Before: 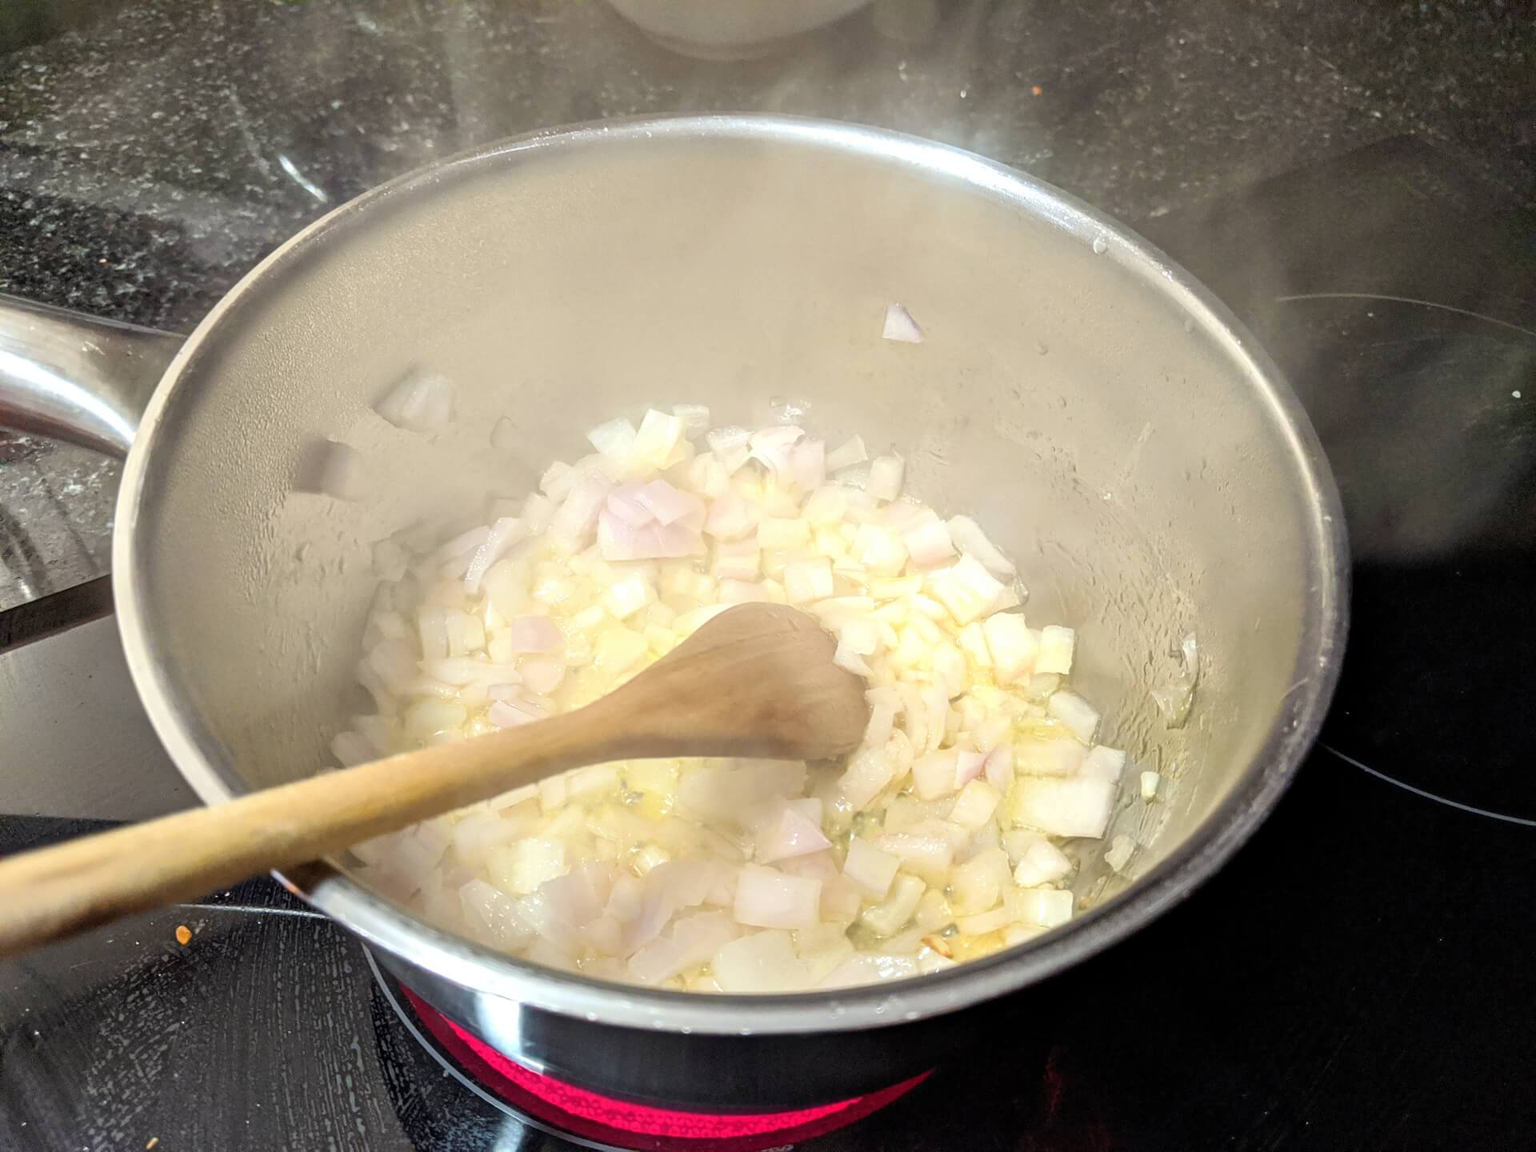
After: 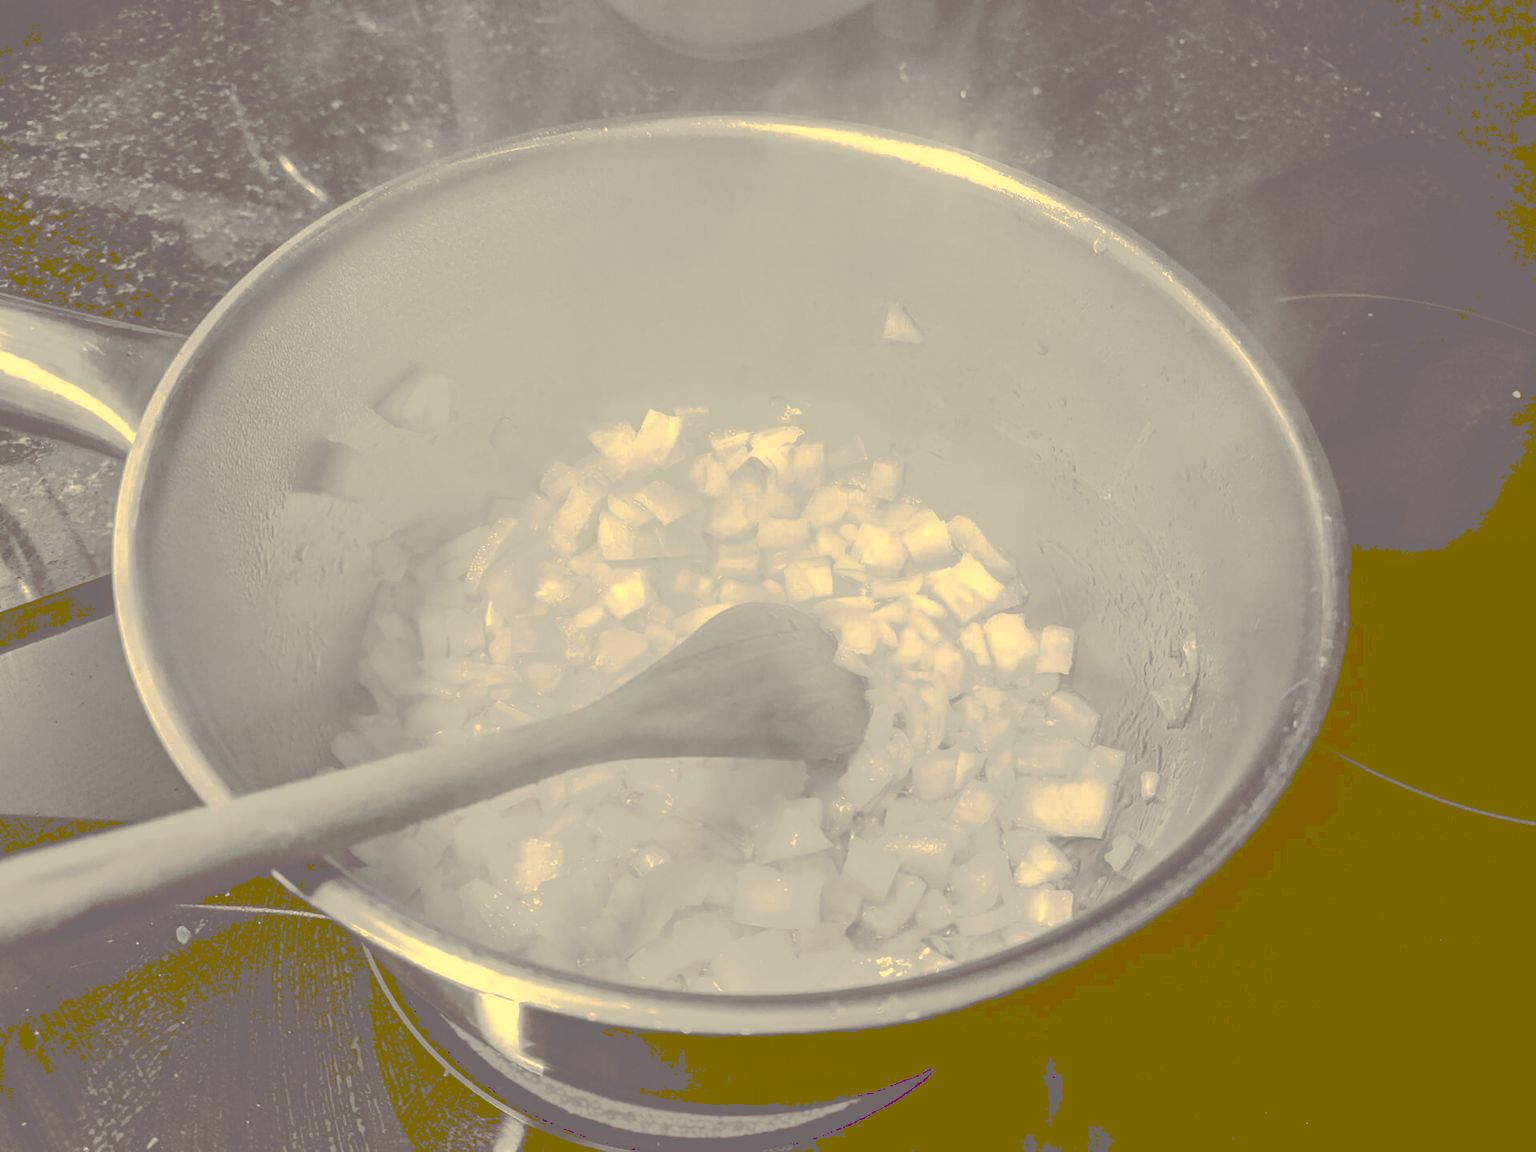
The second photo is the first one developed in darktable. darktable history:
tone curve: curves: ch0 [(0, 0) (0.003, 0.439) (0.011, 0.439) (0.025, 0.439) (0.044, 0.439) (0.069, 0.439) (0.1, 0.439) (0.136, 0.44) (0.177, 0.444) (0.224, 0.45) (0.277, 0.462) (0.335, 0.487) (0.399, 0.528) (0.468, 0.577) (0.543, 0.621) (0.623, 0.669) (0.709, 0.715) (0.801, 0.764) (0.898, 0.804) (1, 1)], preserve colors none
color look up table: target L [91, 82.28, 80.27, 82.5, 67.72, 47.35, 52.4, 38.05, 32.52, 38.05, 11.09, 18.39, 75.91, 74.64, 61.67, 67.76, 55.56, 38.89, 53.73, 40.45, 32.52, 37.54, 39.22, 9.992, 11.16, 10.32, 99.42, 85.11, 88.13, 77.23, 80.8, 85.84, 87.95, 64.13, 57.9, 41.17, 41.95, 46.06, 29.85, 18.39, 41.98, 24.11, 9.104, 88.85, 85.84, 85.11, 55.56, 42.41, 21.33], target a [0.11, 0.128, 1.094, 1.274, 1.763, 3.195, 4.395, 4.93, 7.549, 4.93, 47.49, 26.42, 0.84, 1.89, 1.696, 1.99, 3.324, 4.656, 3.336, 4.187, 7.549, 4.197, 4.195, 45.39, 47.63, 46.03, -0.412, -0.45, 0.036, 0.349, 0.103, -0.453, -0.758, 1.749, 2.955, 3.575, 3.179, 3.692, 8.648, 26.42, 3.315, 16.88, 43.68, -0.027, -0.453, -0.45, 3.324, 3.32, 21.98], target b [33.31, 26.44, 24.66, 25.72, 17.63, 8.93, 11.83, 7.248, 13.11, 7.248, 18.26, 30.83, 21.74, 20.91, 15.38, 16.73, 12.76, 6.937, 11.78, 6.672, 13.11, 7.563, 6.739, 16.38, 18.37, 16.94, 45.68, 28.48, 30.82, 23.23, 25.4, 28.45, 30.55, 15.78, 13.58, 7.089, 8.313, 8.465, 15.4, 30.83, 7.629, 40.67, 14.86, 30.87, 28.45, 28.48, 12.76, 7.057, 35.88], num patches 49
